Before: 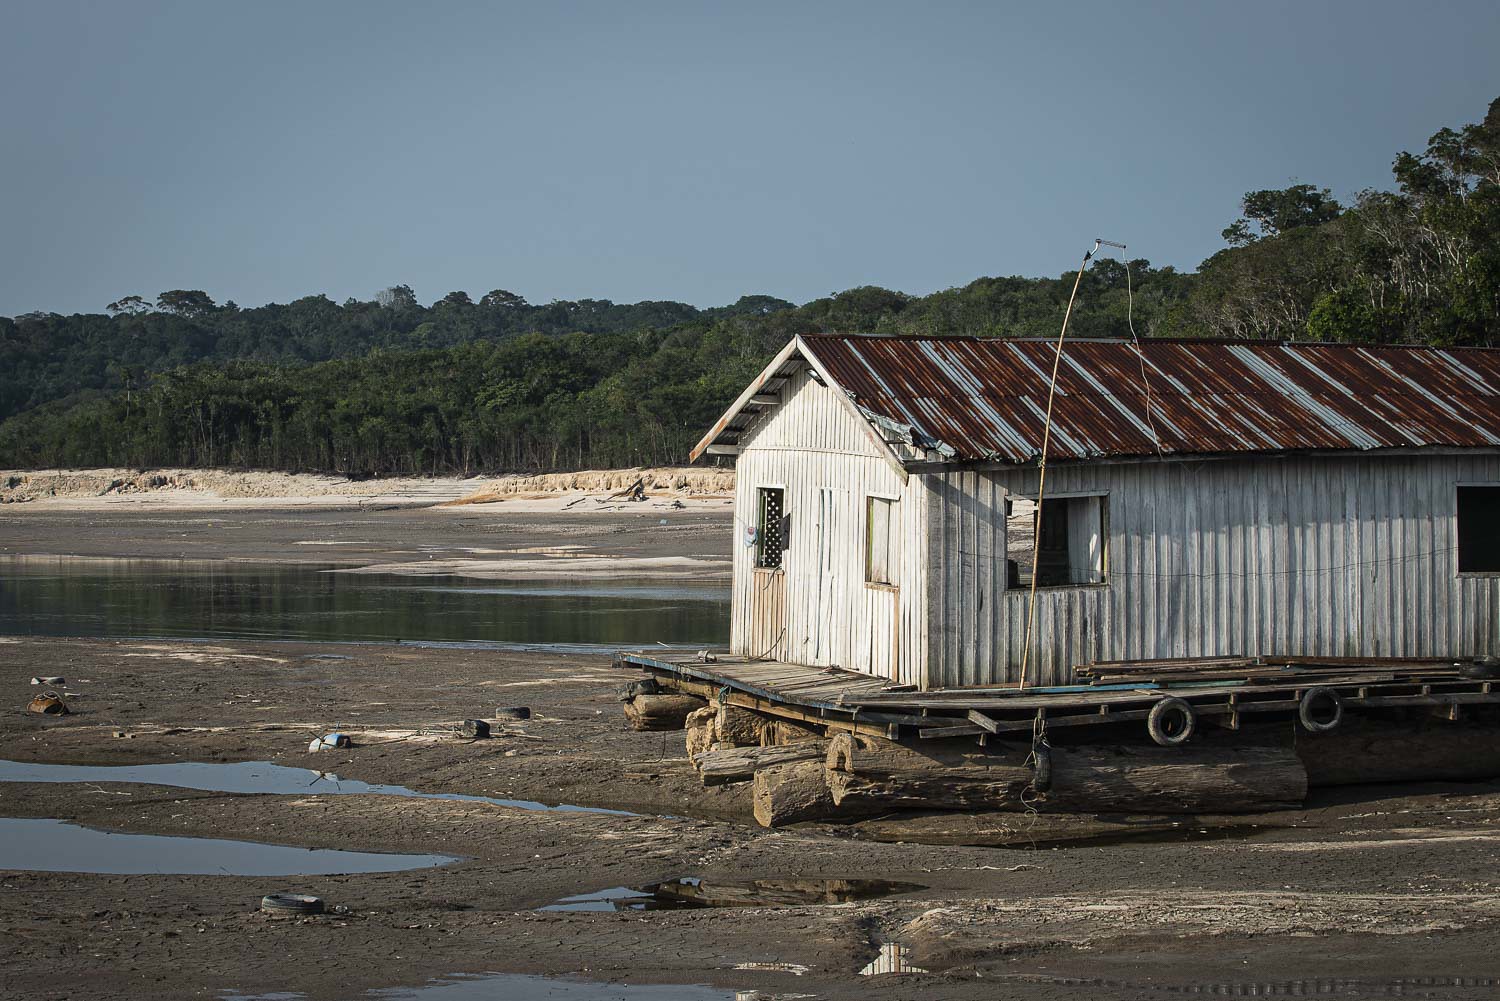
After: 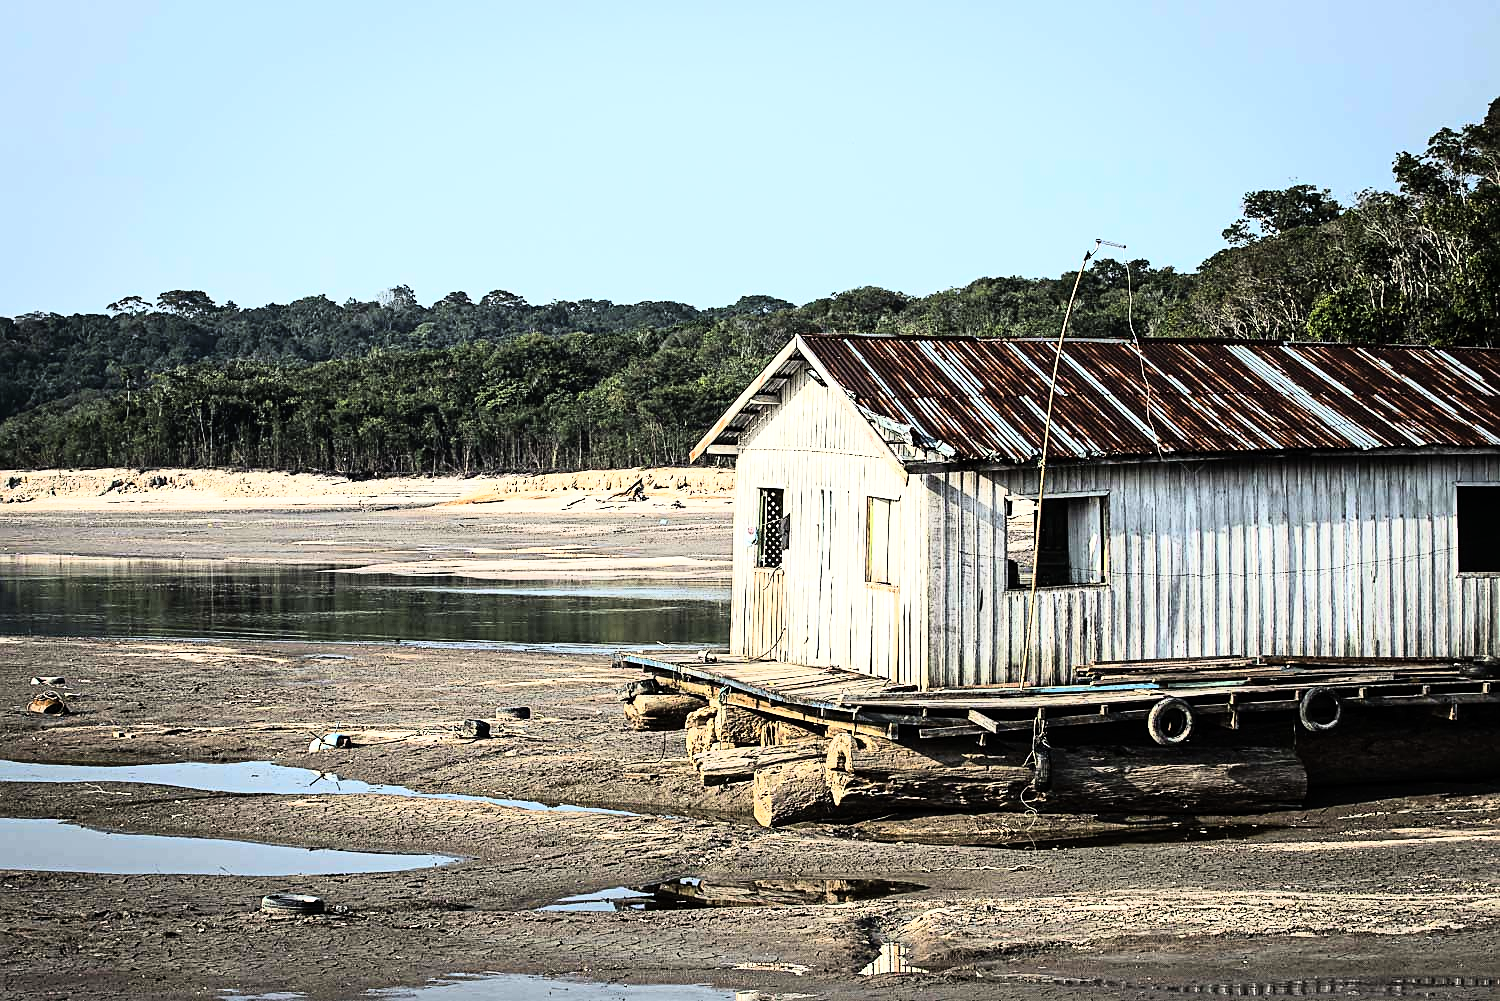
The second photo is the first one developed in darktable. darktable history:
exposure: black level correction 0.001, exposure 0.5 EV, compensate exposure bias true, compensate highlight preservation false
sharpen: on, module defaults
rgb curve: curves: ch0 [(0, 0) (0.21, 0.15) (0.24, 0.21) (0.5, 0.75) (0.75, 0.96) (0.89, 0.99) (1, 1)]; ch1 [(0, 0.02) (0.21, 0.13) (0.25, 0.2) (0.5, 0.67) (0.75, 0.9) (0.89, 0.97) (1, 1)]; ch2 [(0, 0.02) (0.21, 0.13) (0.25, 0.2) (0.5, 0.67) (0.75, 0.9) (0.89, 0.97) (1, 1)], compensate middle gray true
